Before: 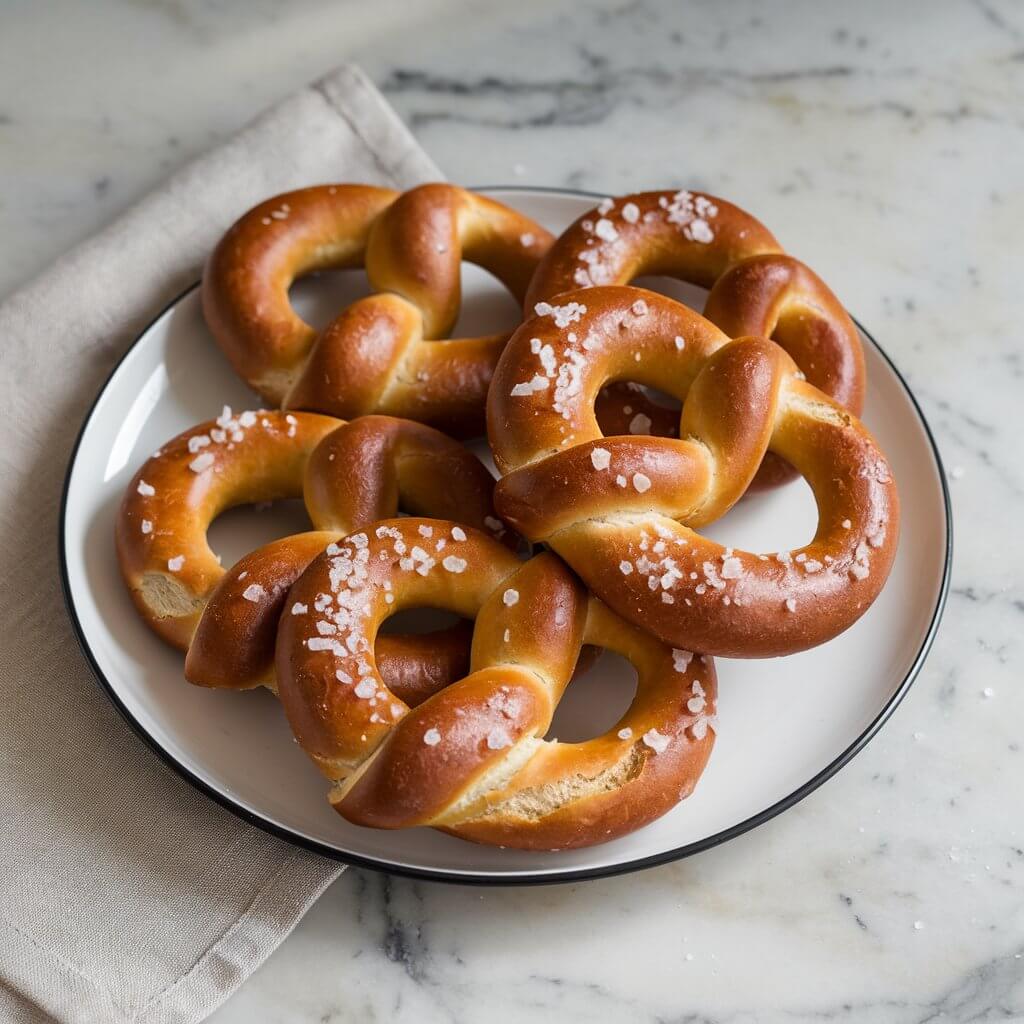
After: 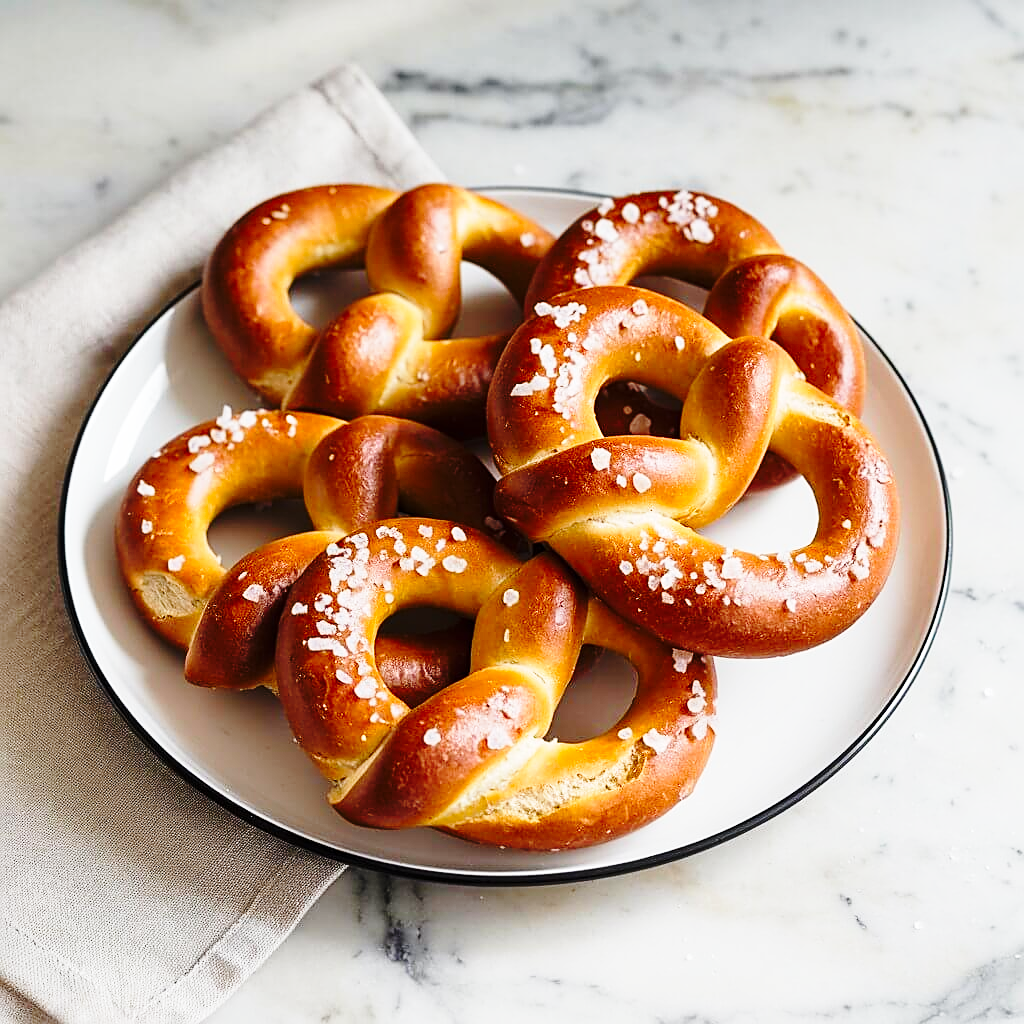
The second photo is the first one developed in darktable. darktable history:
sharpen: on, module defaults
base curve: curves: ch0 [(0, 0) (0.04, 0.03) (0.133, 0.232) (0.448, 0.748) (0.843, 0.968) (1, 1)], preserve colors none
